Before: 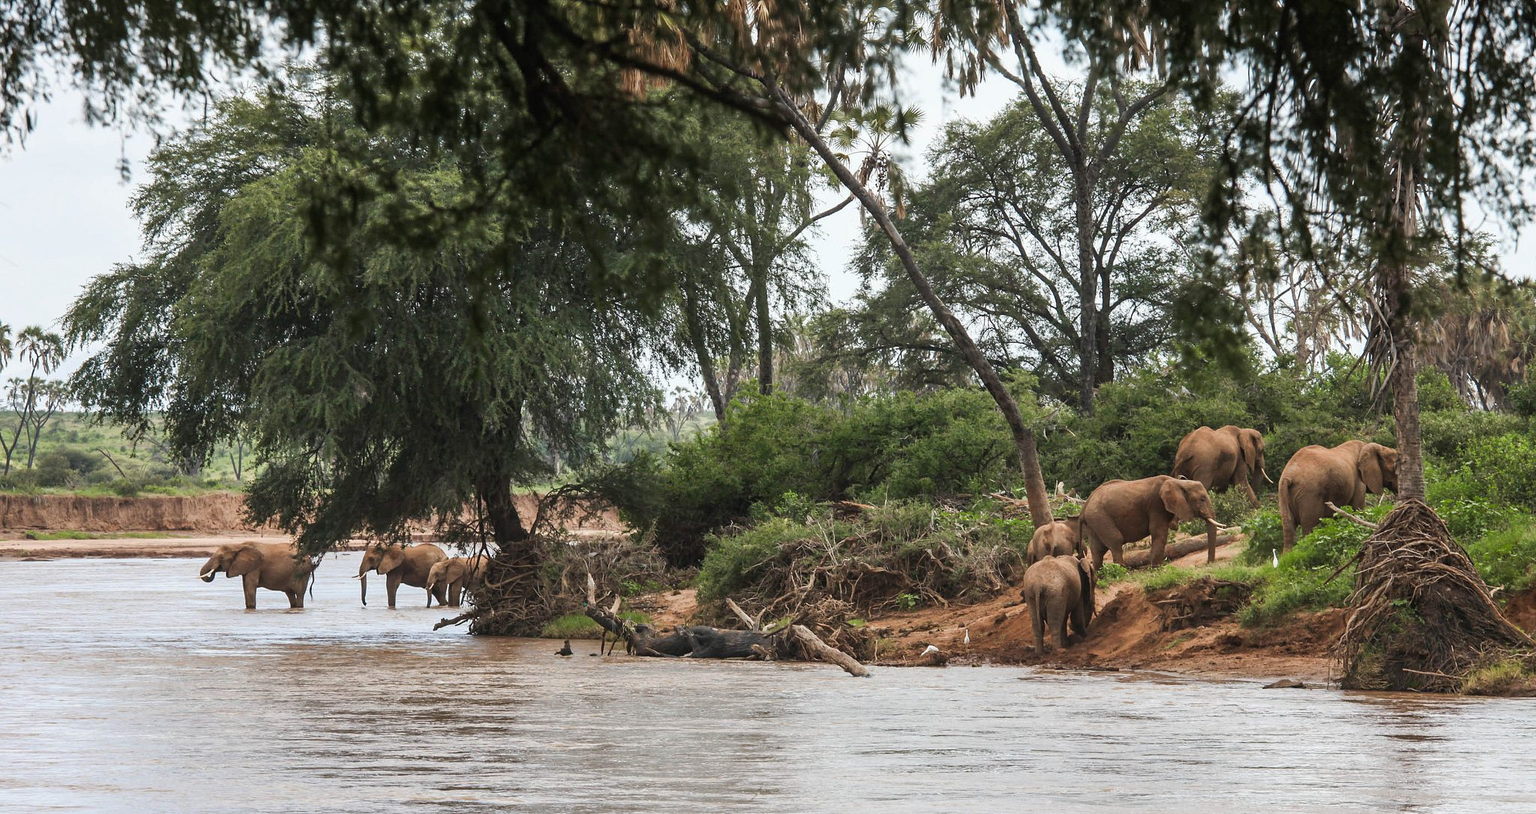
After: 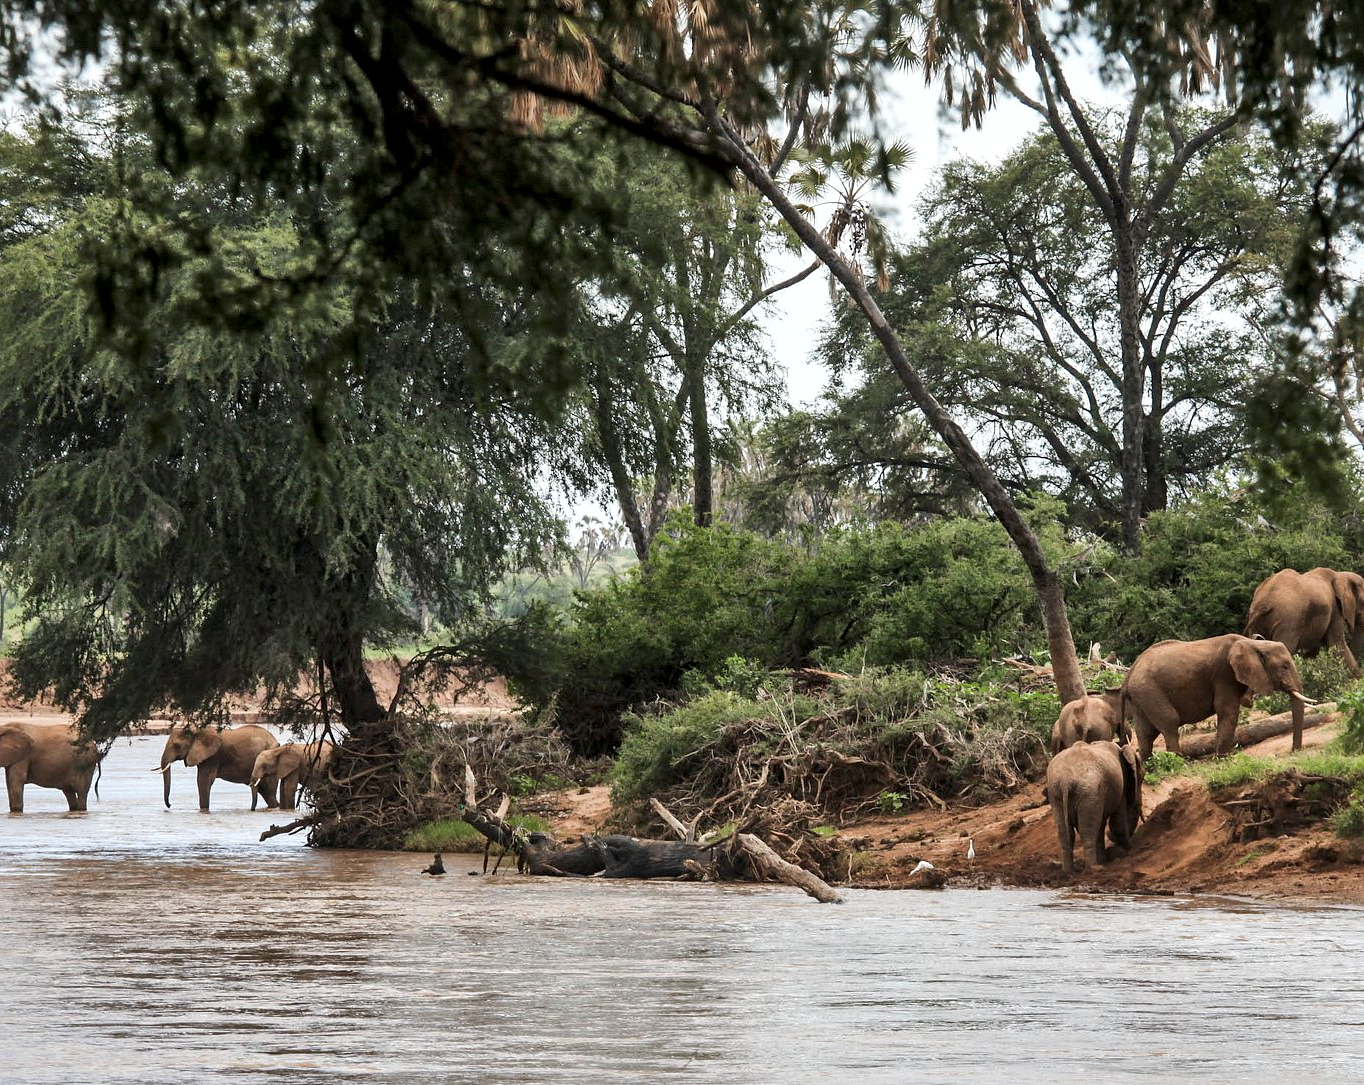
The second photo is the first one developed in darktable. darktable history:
local contrast: mode bilateral grid, contrast 24, coarseness 59, detail 152%, midtone range 0.2
crop and rotate: left 15.564%, right 17.793%
